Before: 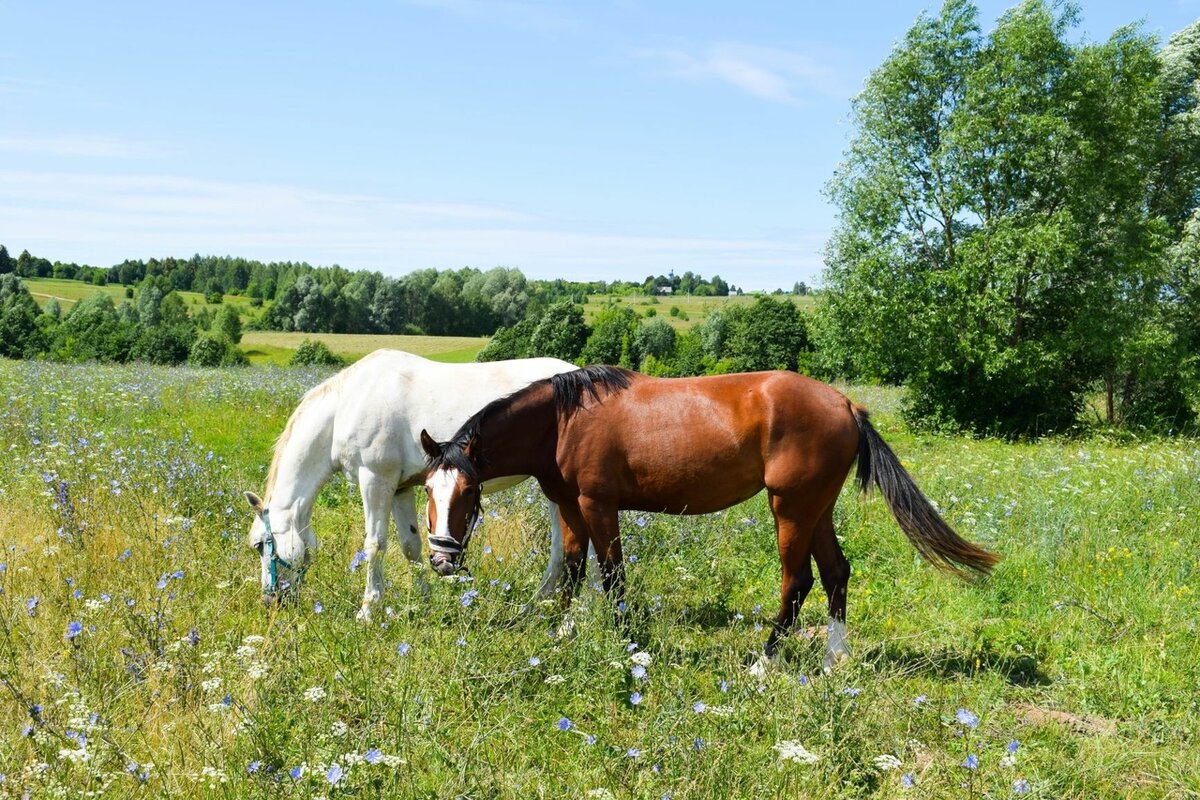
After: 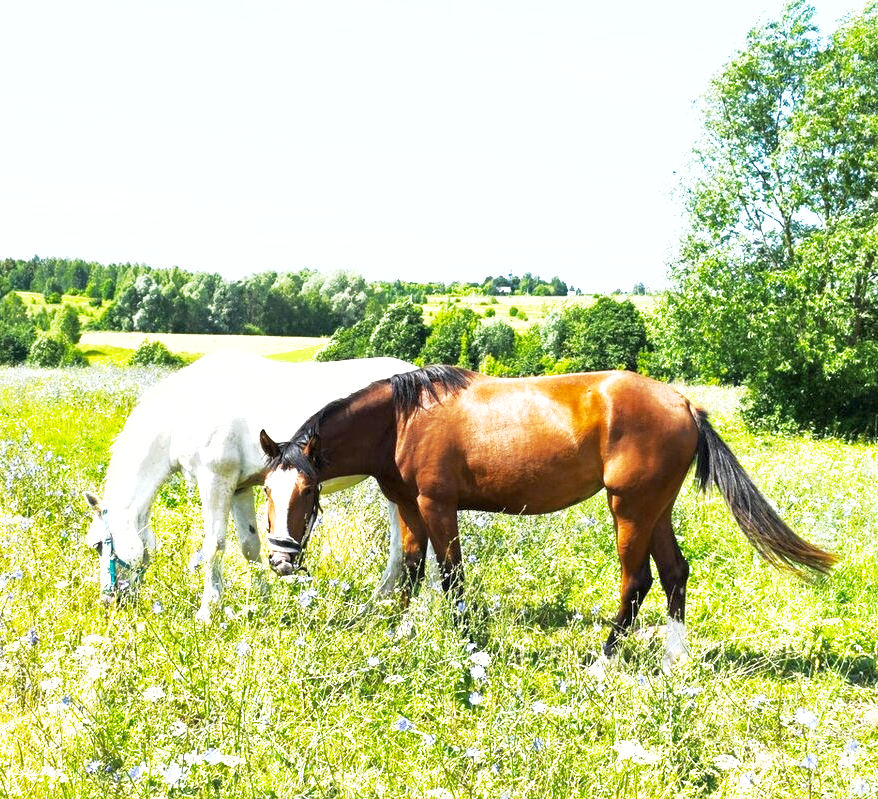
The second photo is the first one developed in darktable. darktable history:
levels: levels [0.029, 0.545, 0.971]
crop: left 13.443%, right 13.31%
exposure: exposure 1.5 EV, compensate highlight preservation false
shadows and highlights: on, module defaults
base curve: curves: ch0 [(0, 0) (0.088, 0.125) (0.176, 0.251) (0.354, 0.501) (0.613, 0.749) (1, 0.877)], preserve colors none
